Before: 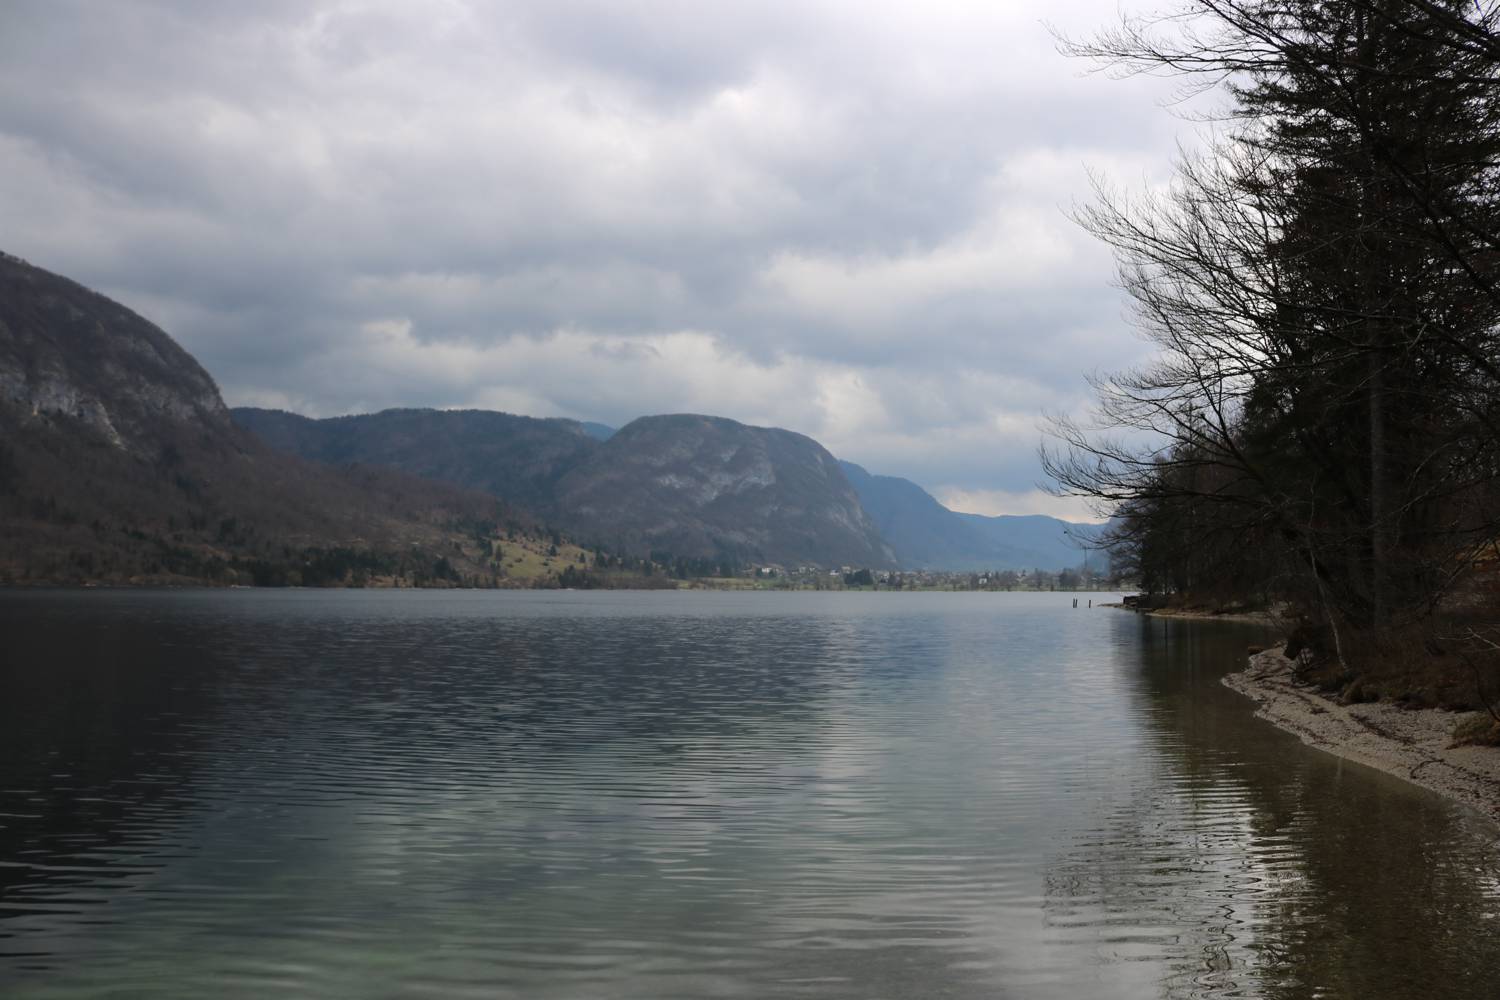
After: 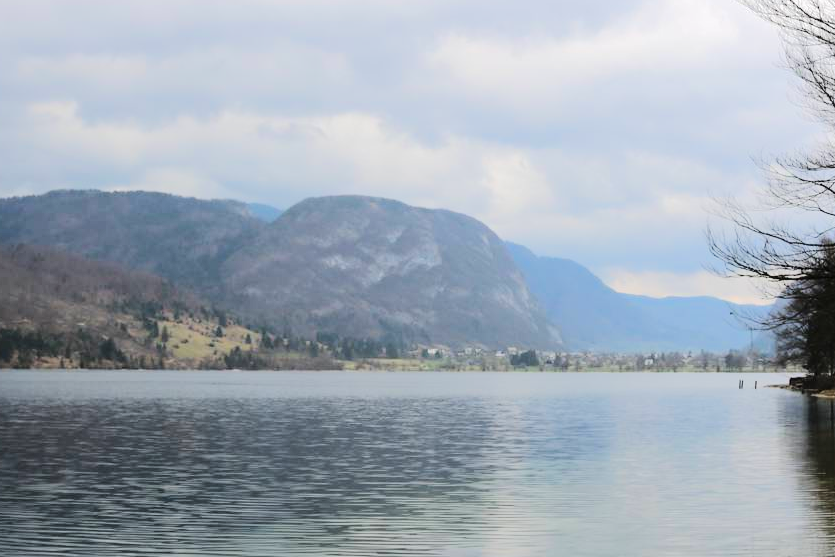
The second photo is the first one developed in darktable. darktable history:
crop and rotate: left 22.3%, top 21.937%, right 21.997%, bottom 22.33%
tone equalizer: -7 EV 0.157 EV, -6 EV 0.608 EV, -5 EV 1.16 EV, -4 EV 1.35 EV, -3 EV 1.17 EV, -2 EV 0.6 EV, -1 EV 0.157 EV, edges refinement/feathering 500, mask exposure compensation -1.57 EV, preserve details no
